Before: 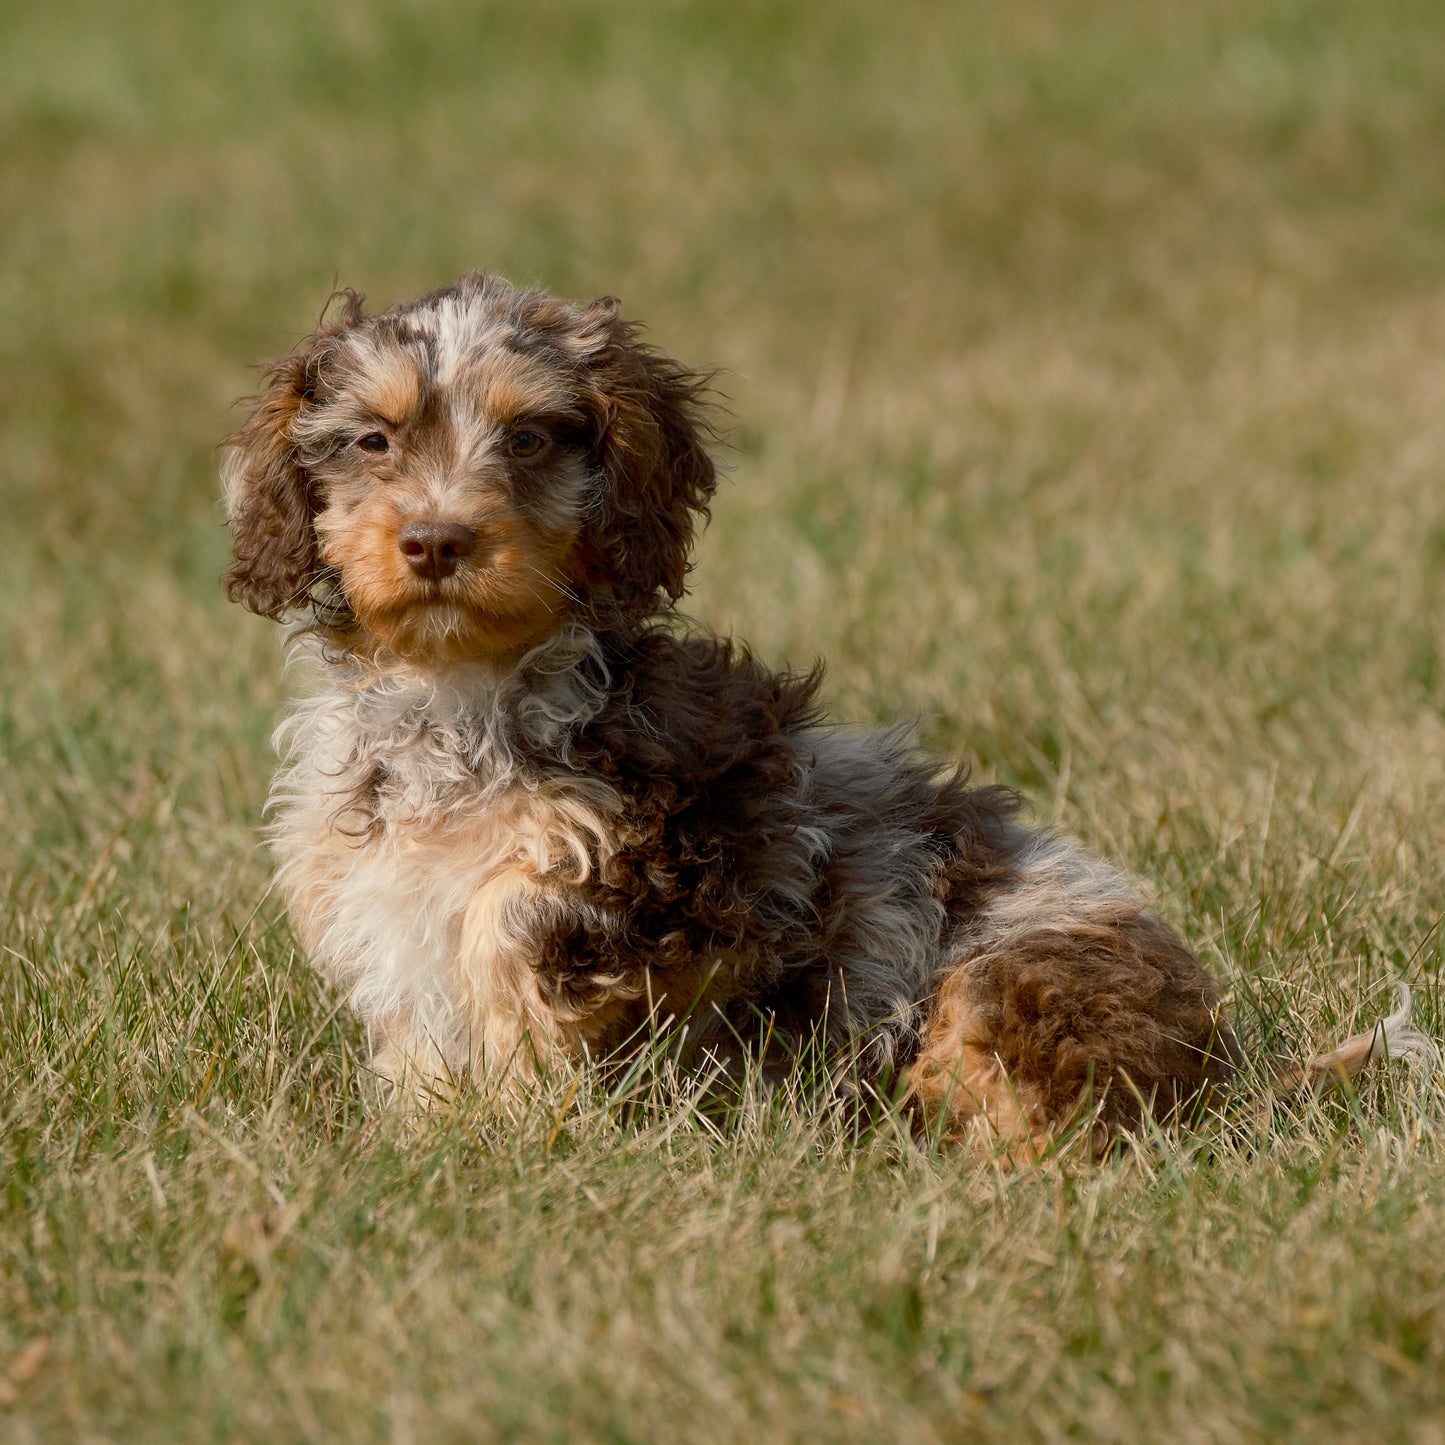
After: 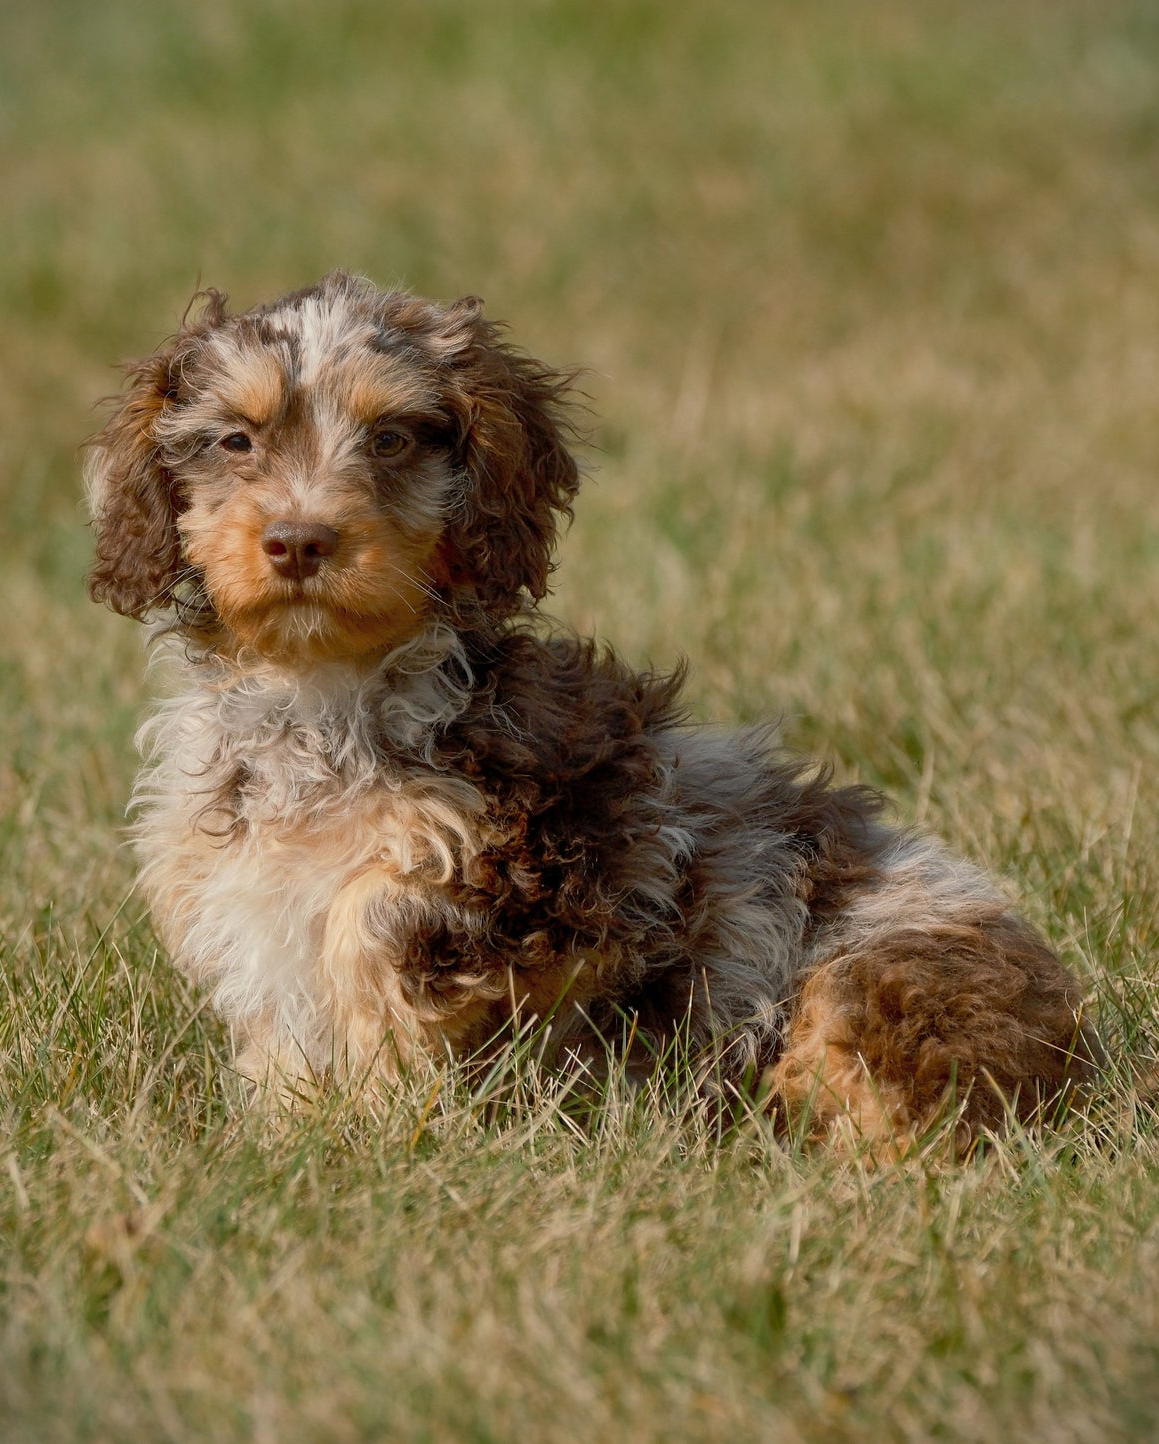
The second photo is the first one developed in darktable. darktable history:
crop and rotate: left 9.518%, right 10.229%
shadows and highlights: on, module defaults
vignetting: fall-off start 100.86%, brightness -0.278
